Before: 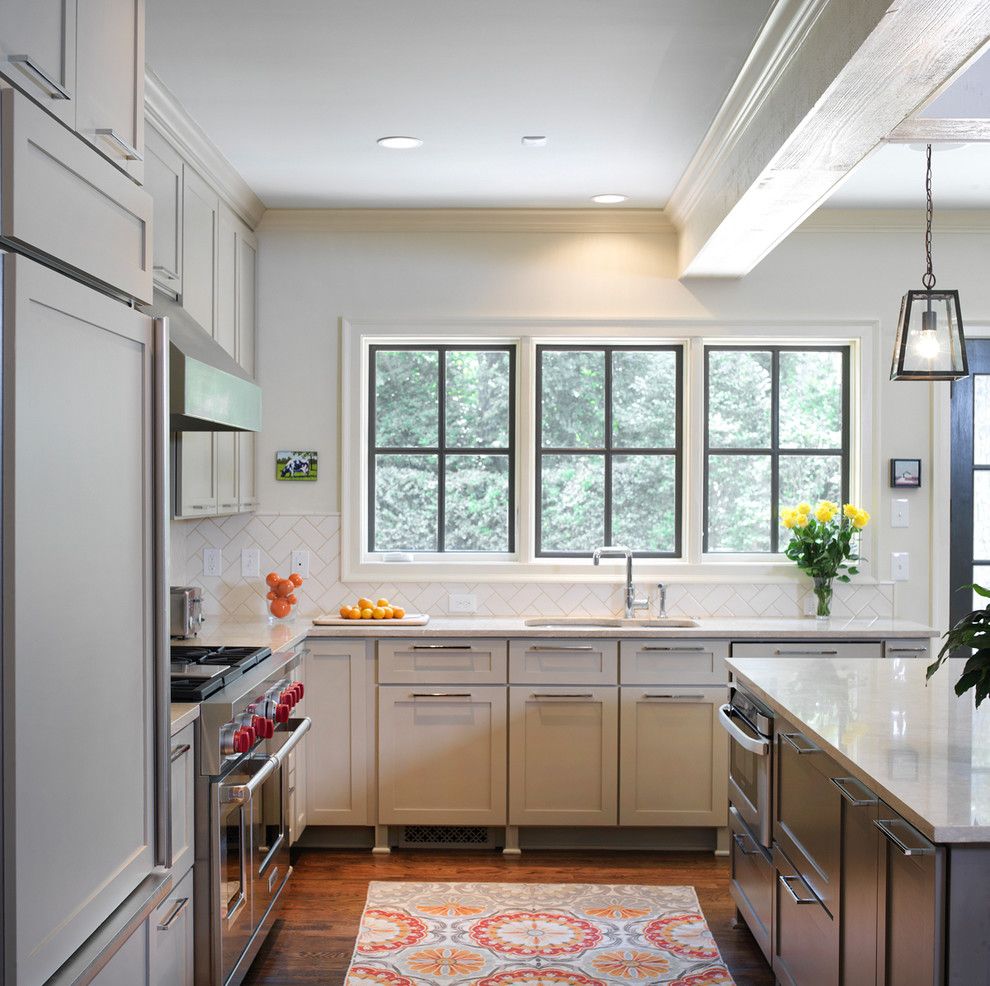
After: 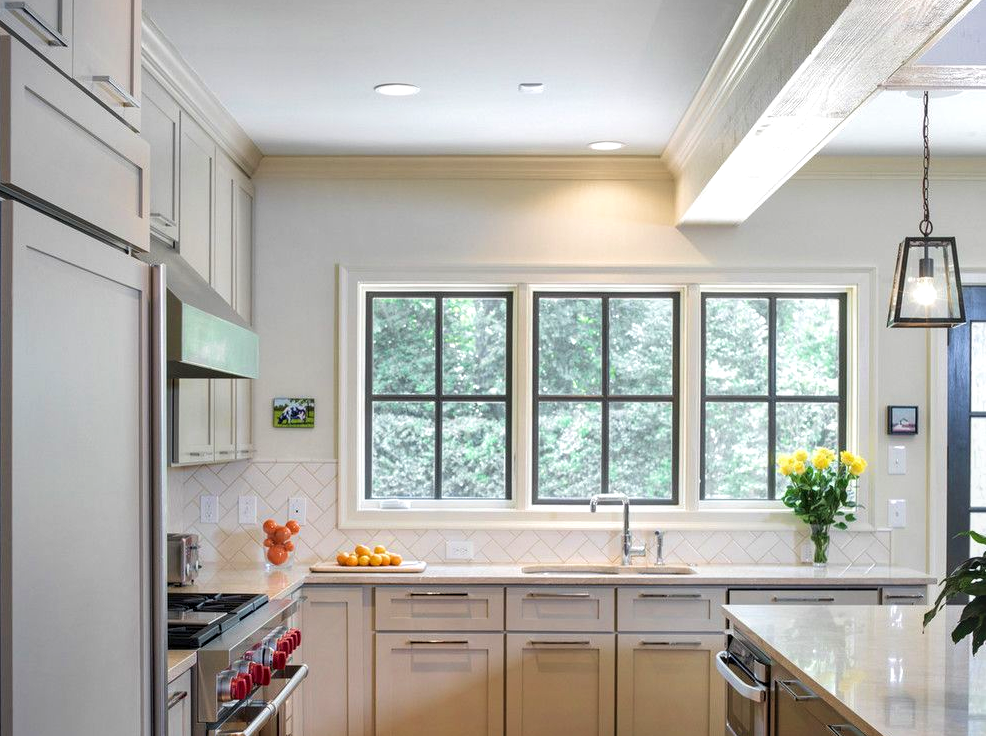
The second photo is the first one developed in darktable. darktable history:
crop: left 0.387%, top 5.469%, bottom 19.809%
local contrast: on, module defaults
tone equalizer: on, module defaults
velvia: on, module defaults
